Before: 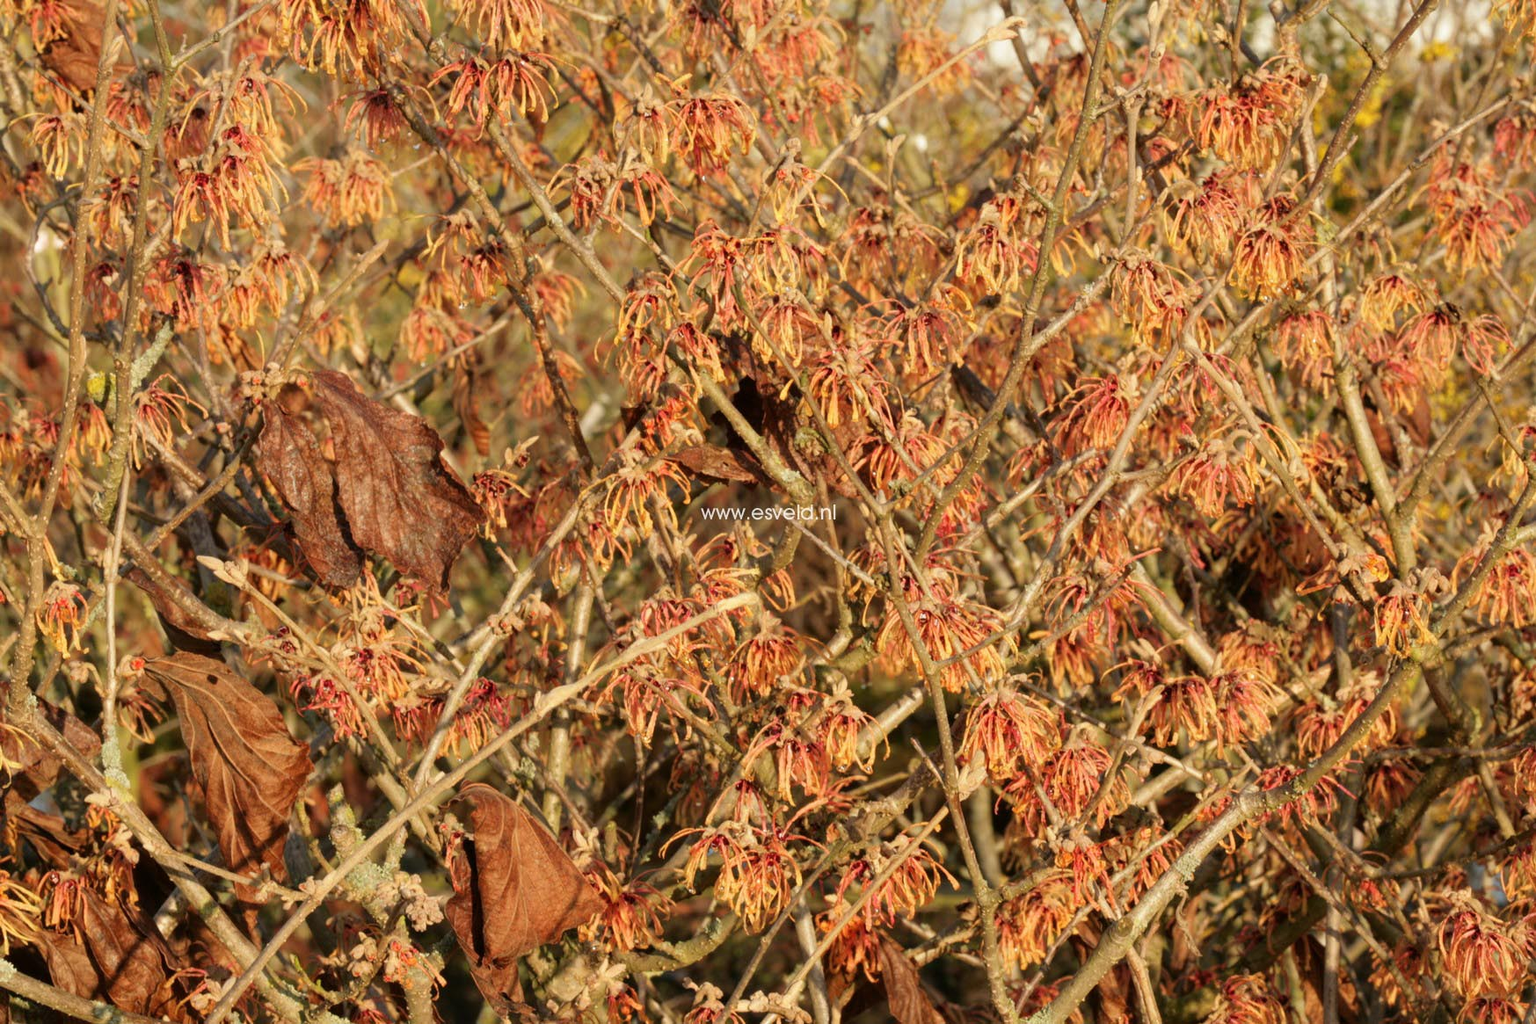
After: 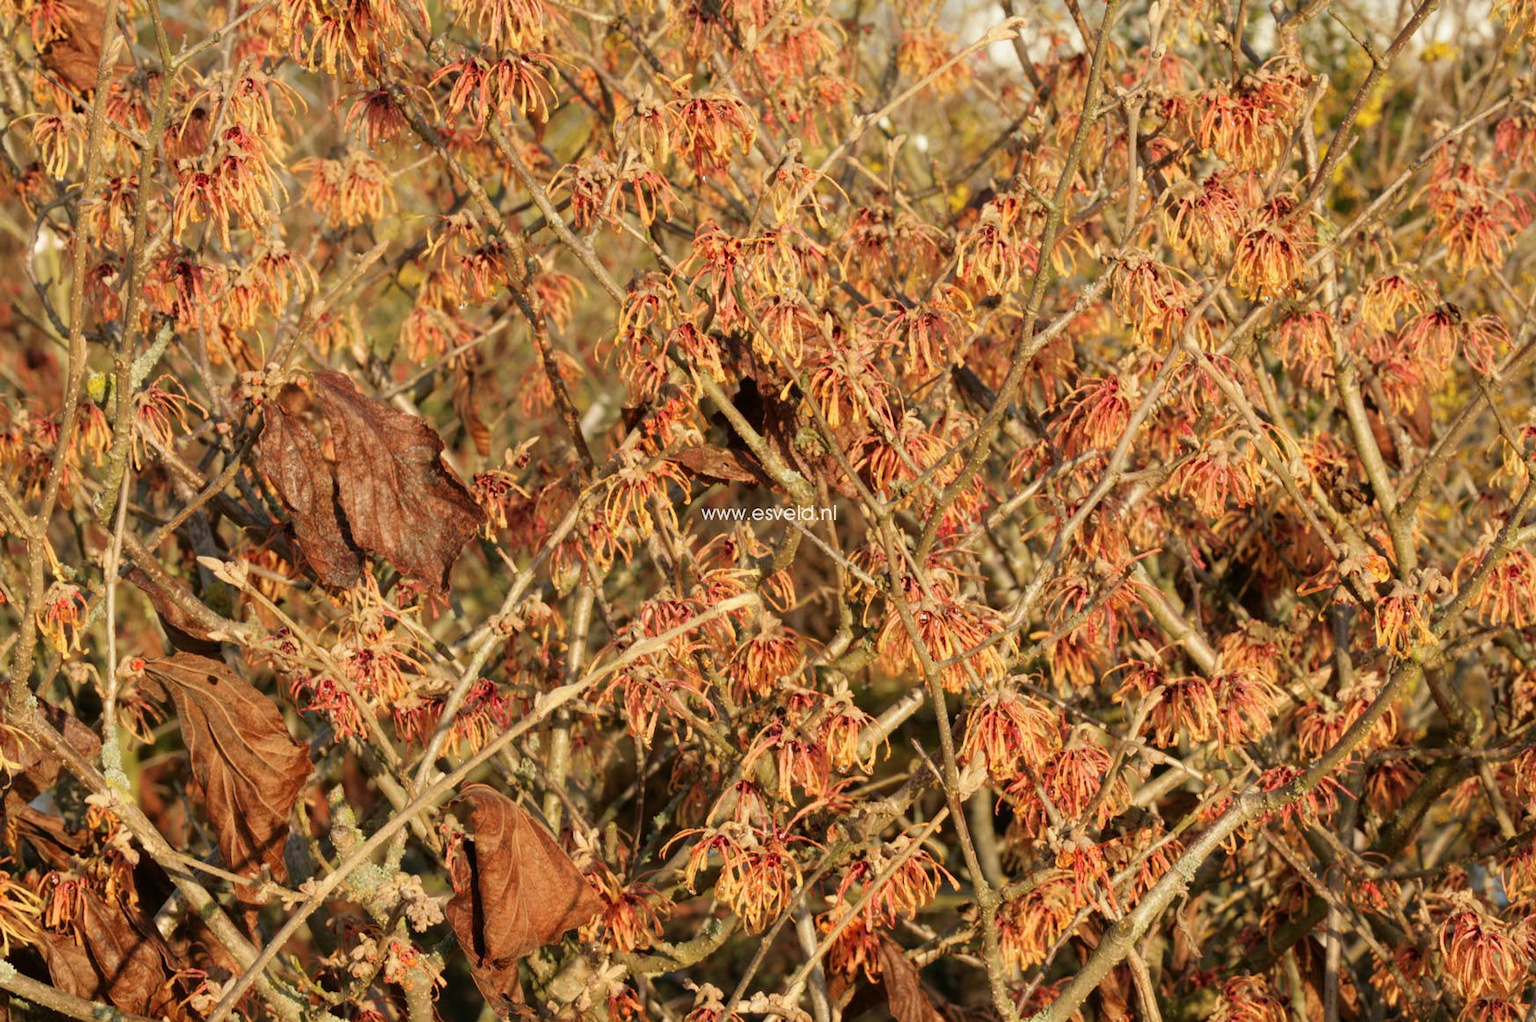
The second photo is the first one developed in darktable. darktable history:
crop: top 0.05%, bottom 0.098%
white balance: emerald 1
